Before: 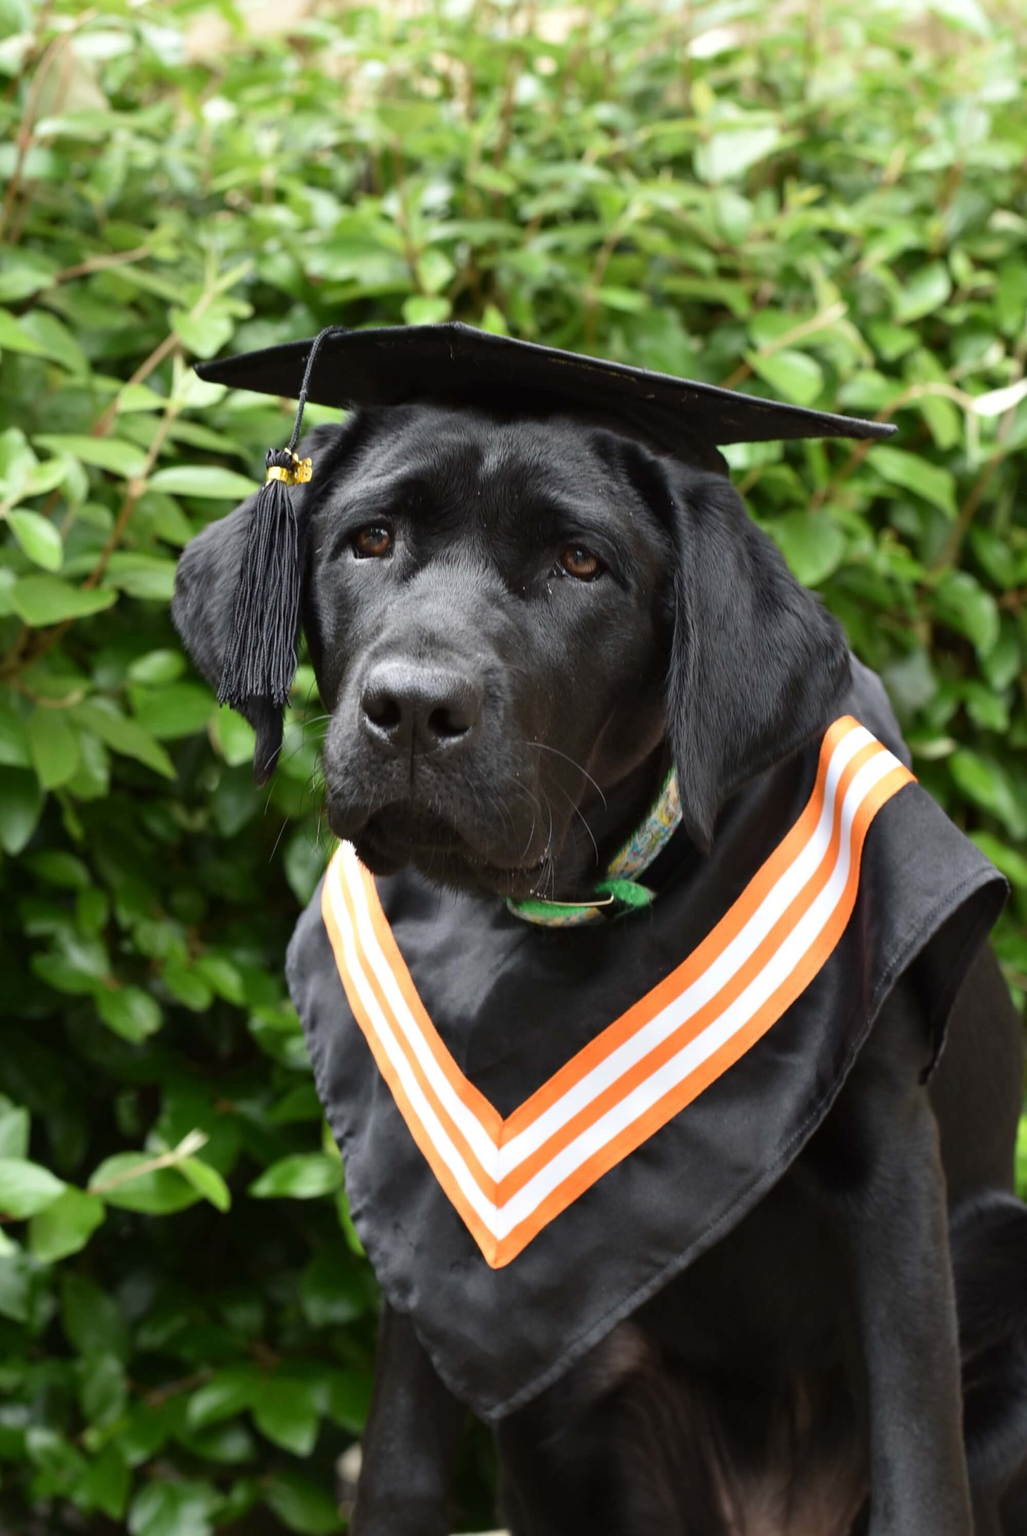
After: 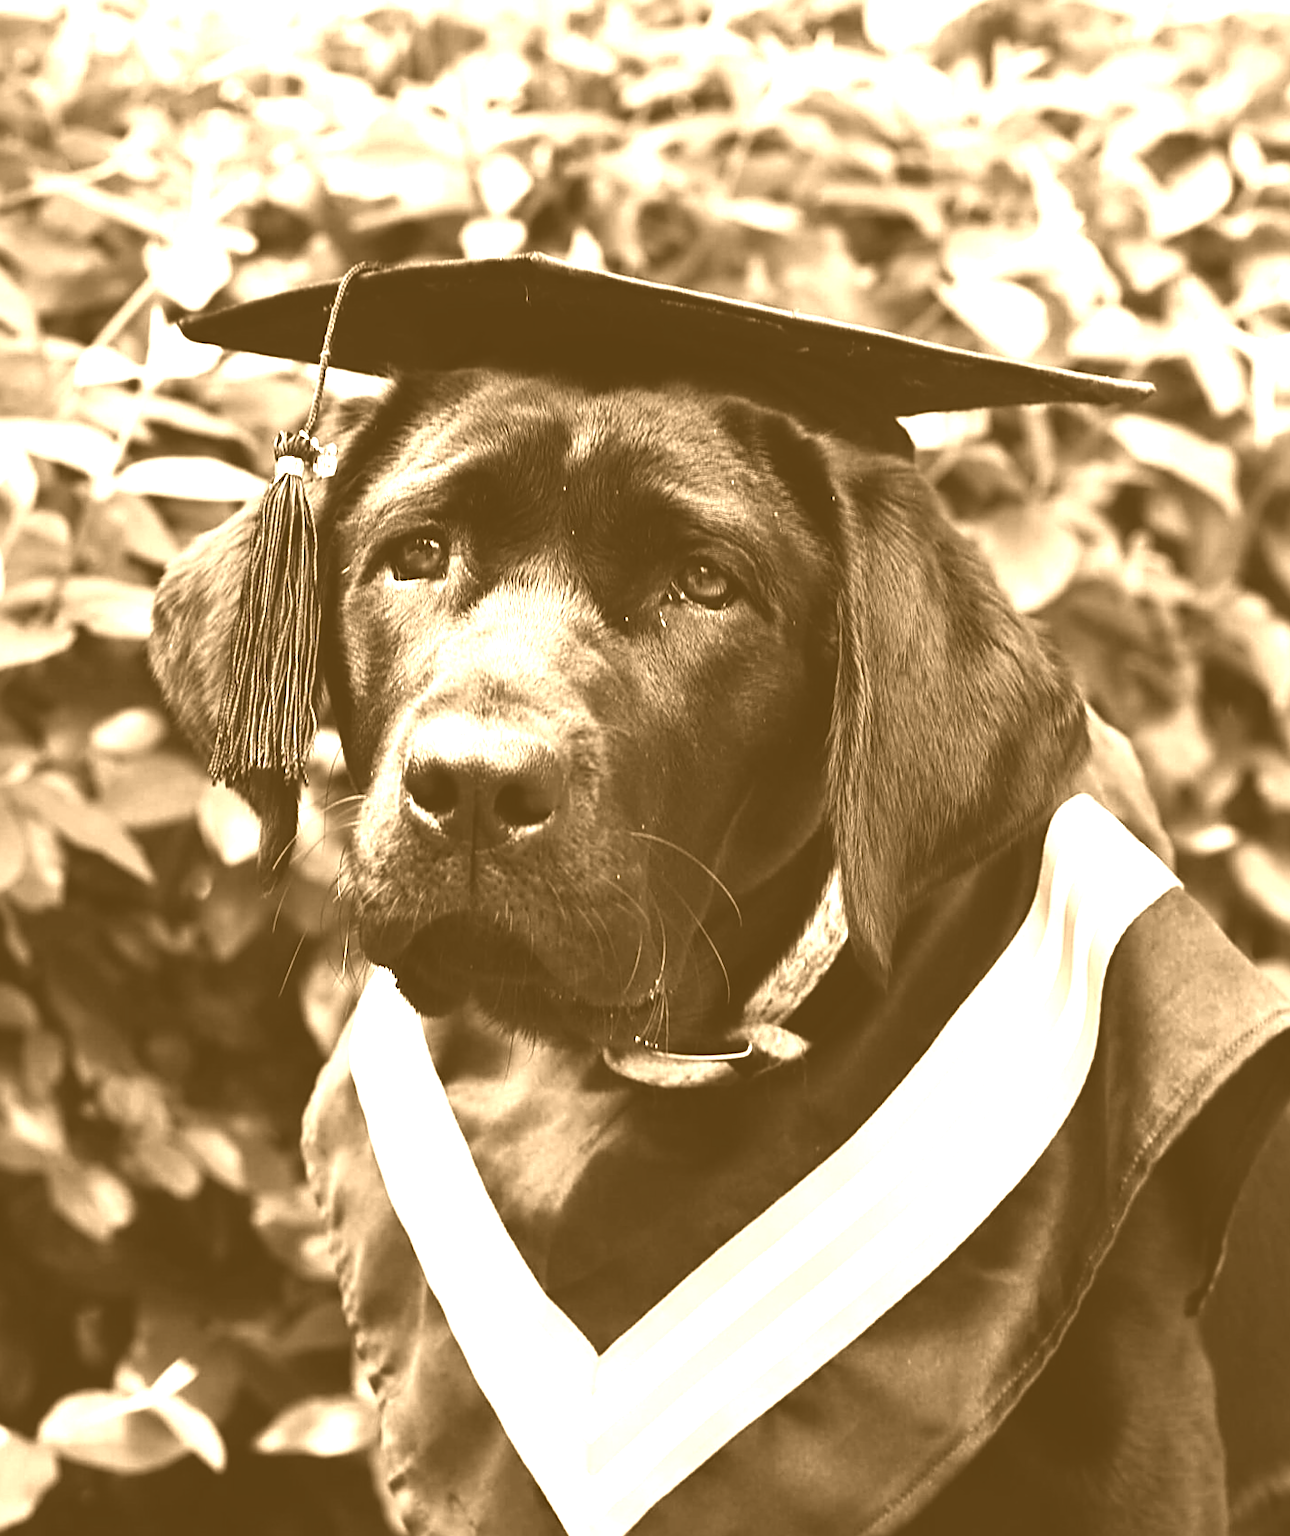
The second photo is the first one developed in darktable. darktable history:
sharpen: on, module defaults
colorize: hue 28.8°, source mix 100%
tone equalizer: -8 EV -1.08 EV, -7 EV -1.01 EV, -6 EV -0.867 EV, -5 EV -0.578 EV, -3 EV 0.578 EV, -2 EV 0.867 EV, -1 EV 1.01 EV, +0 EV 1.08 EV, edges refinement/feathering 500, mask exposure compensation -1.57 EV, preserve details no
color balance rgb: perceptual saturation grading › global saturation 20%, perceptual saturation grading › highlights -25%, perceptual saturation grading › shadows 25%
crop: left 5.596%, top 10.314%, right 3.534%, bottom 19.395%
color correction: highlights a* -1.43, highlights b* 10.12, shadows a* 0.395, shadows b* 19.35
rotate and perspective: lens shift (horizontal) -0.055, automatic cropping off
white balance: red 0.967, blue 1.049
